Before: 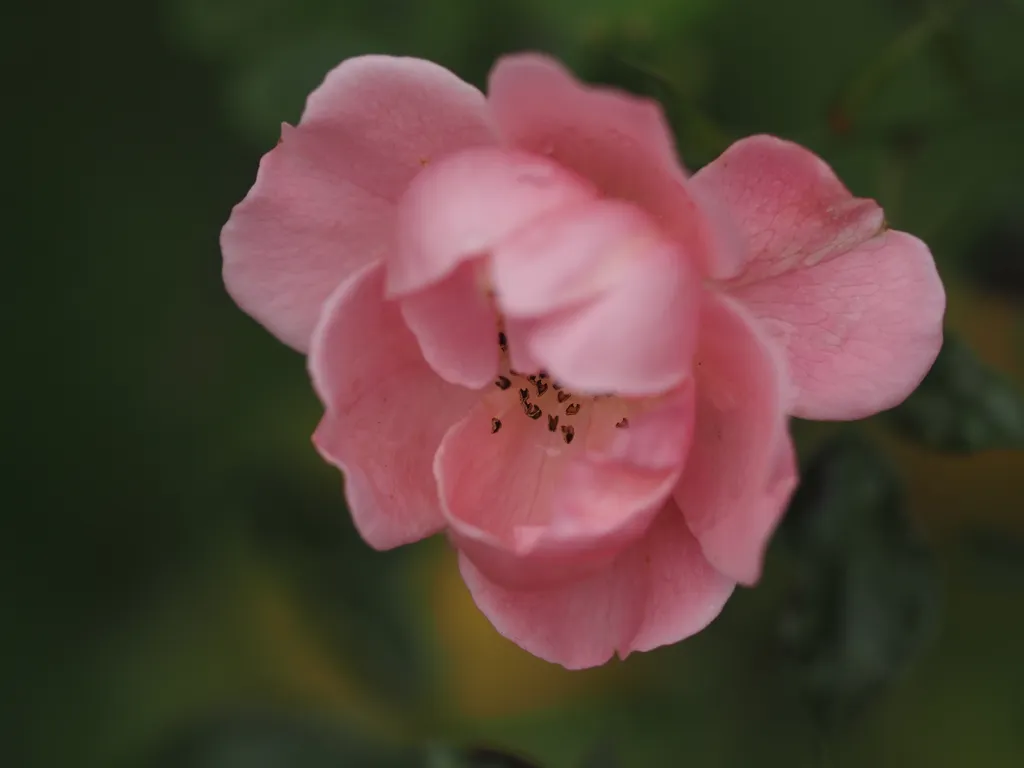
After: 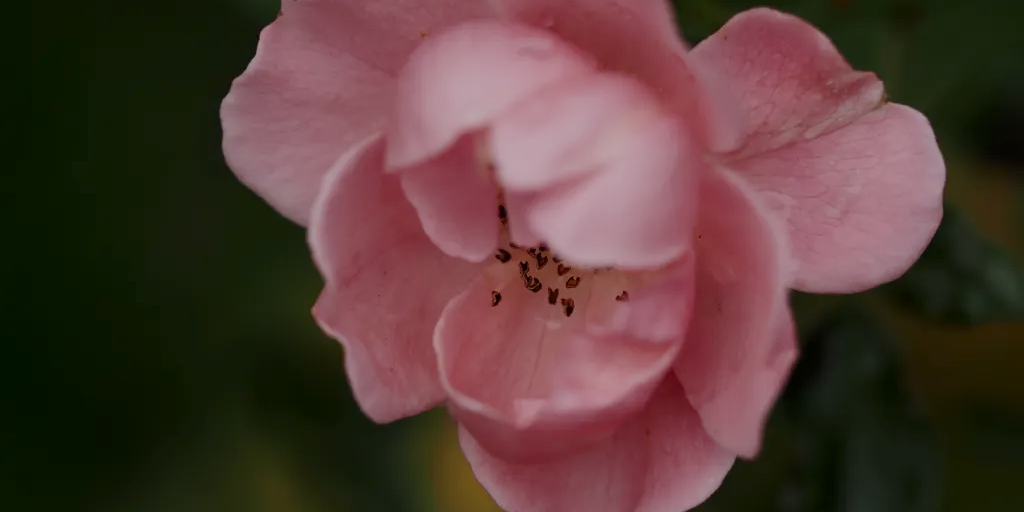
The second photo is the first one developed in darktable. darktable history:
crop: top 16.543%, bottom 16.687%
filmic rgb: black relative exposure -7.01 EV, white relative exposure 6.04 EV, target black luminance 0%, hardness 2.77, latitude 61.54%, contrast 0.687, highlights saturation mix 10.47%, shadows ↔ highlights balance -0.104%
contrast brightness saturation: contrast 0.298
